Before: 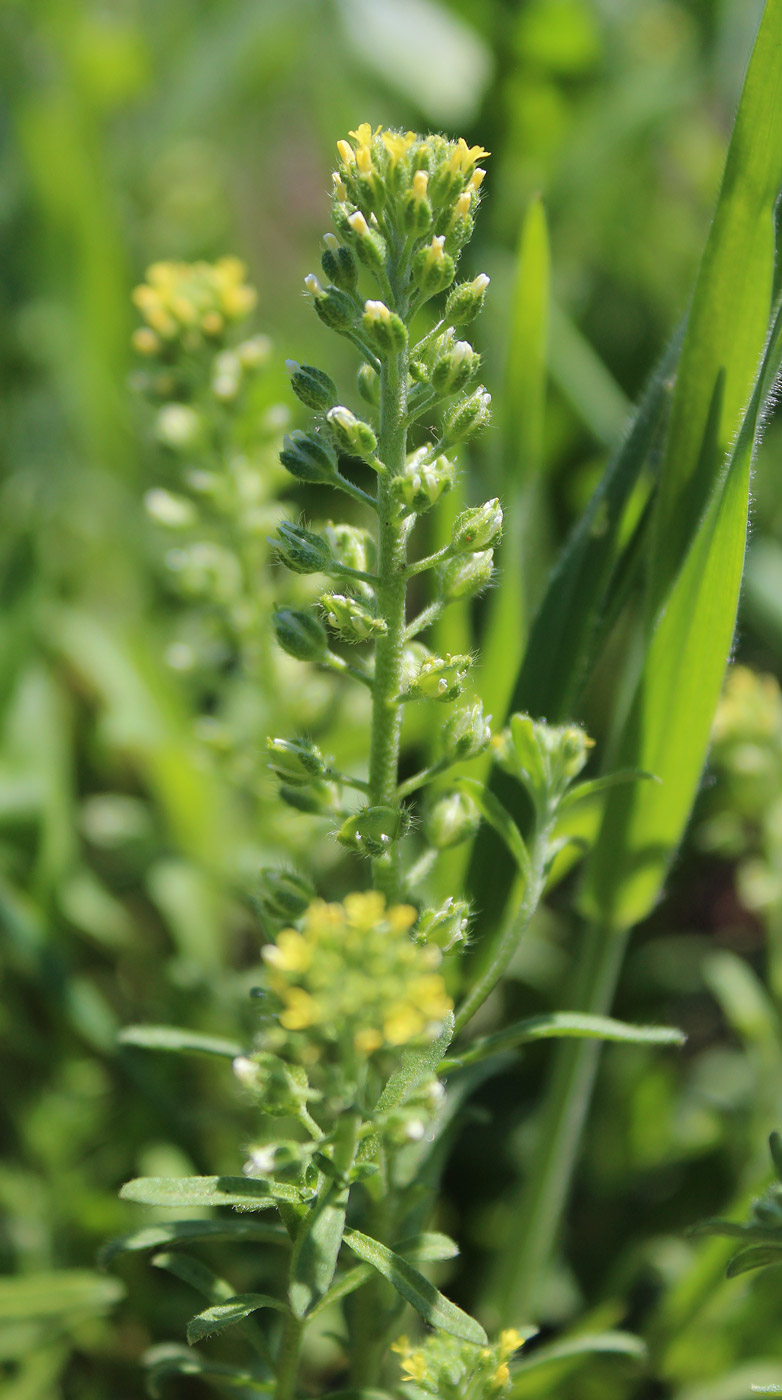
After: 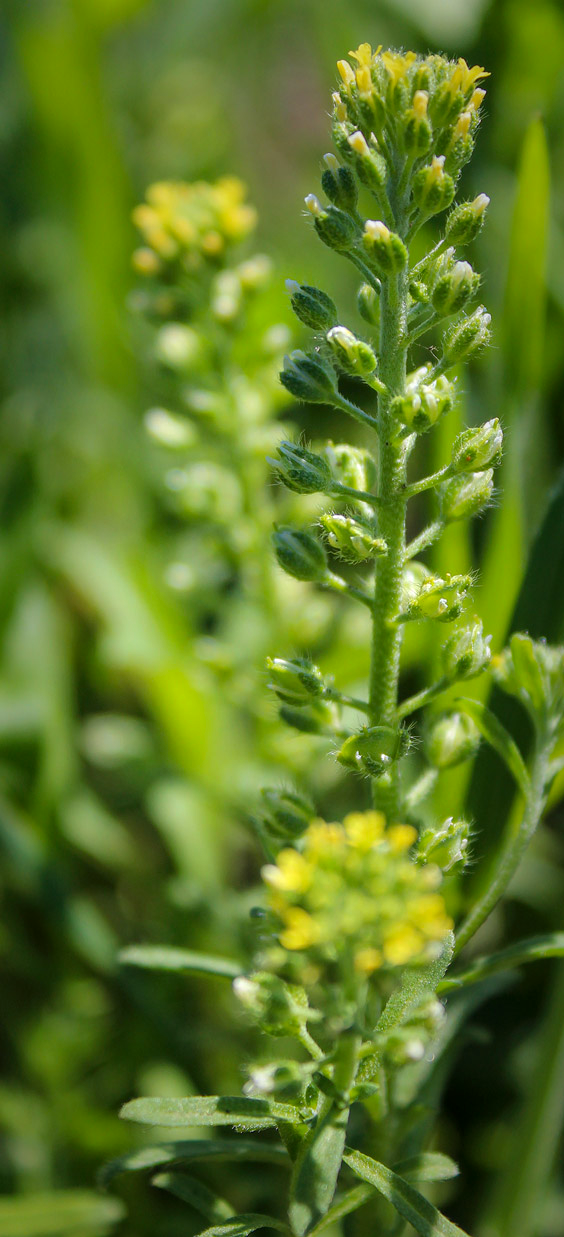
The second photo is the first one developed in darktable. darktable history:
vignetting: fall-off start 49.12%, brightness -0.369, saturation 0.005, automatic ratio true, width/height ratio 1.298
local contrast: on, module defaults
crop: top 5.772%, right 27.854%, bottom 5.804%
color balance rgb: linear chroma grading › global chroma 8.854%, perceptual saturation grading › global saturation -0.105%, global vibrance 20%
